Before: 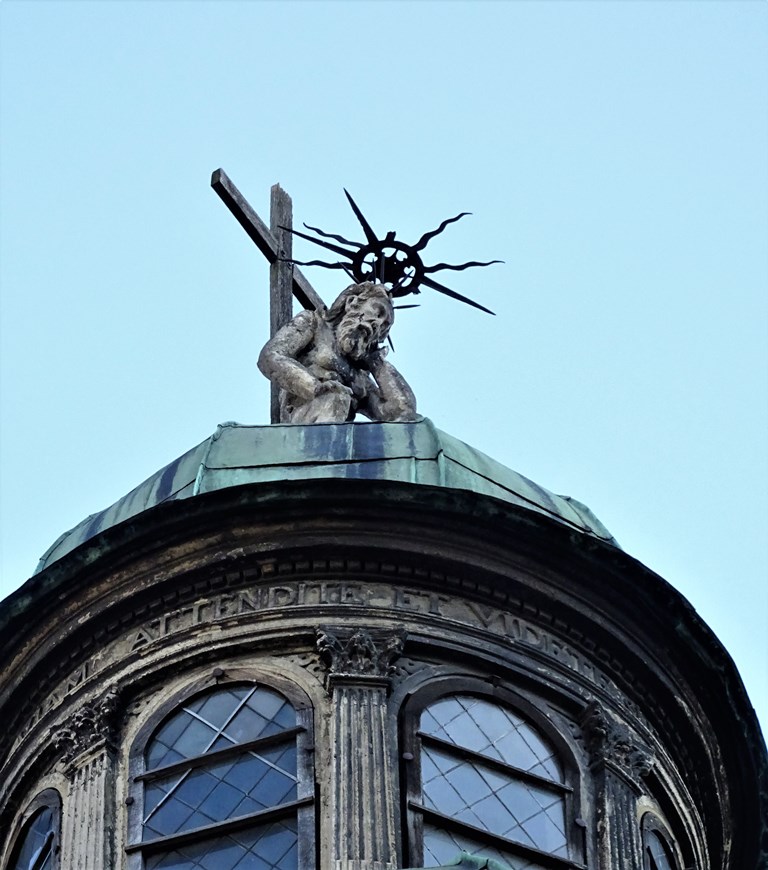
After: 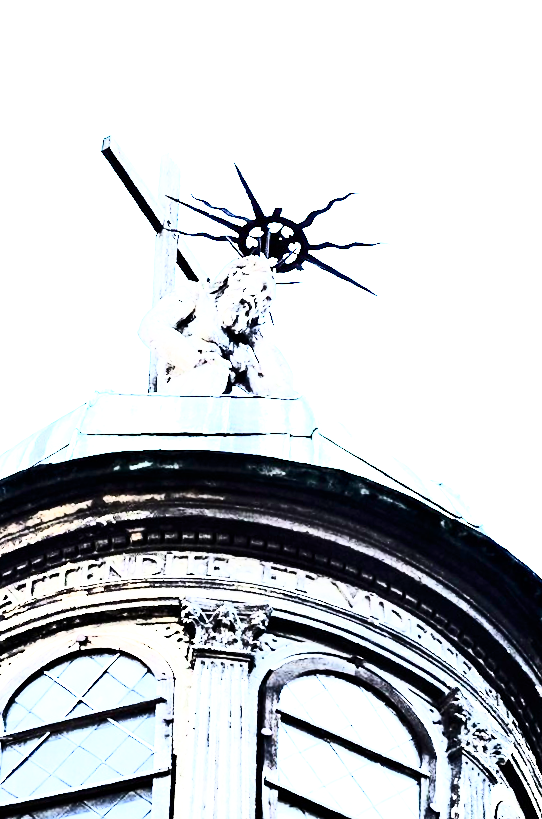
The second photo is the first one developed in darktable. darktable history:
filmic rgb: black relative exposure -5.14 EV, white relative exposure 3.98 EV, threshold 6 EV, hardness 2.88, contrast 1.298, highlights saturation mix -31.09%, enable highlight reconstruction true
contrast brightness saturation: contrast 0.932, brightness 0.192
exposure: black level correction 0, exposure 4.045 EV, compensate exposure bias true, compensate highlight preservation false
crop and rotate: angle -3.14°, left 14.138%, top 0.037%, right 10.904%, bottom 0.024%
